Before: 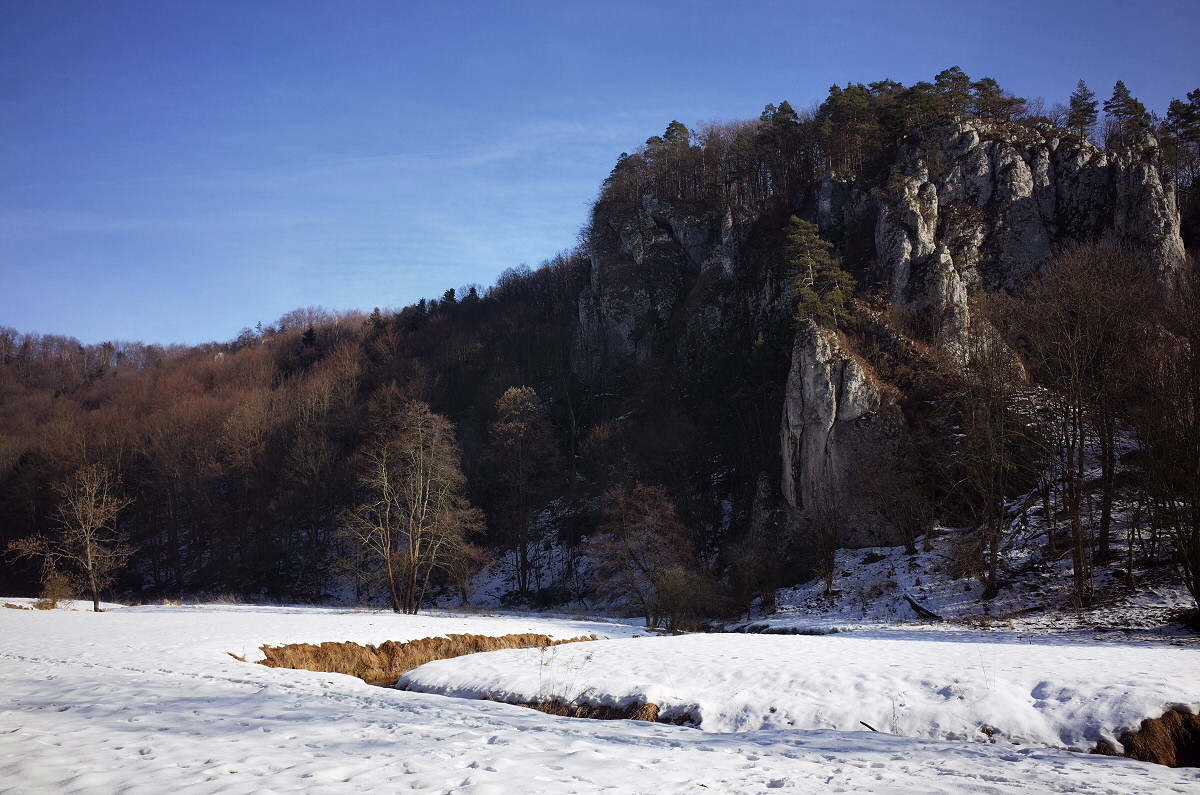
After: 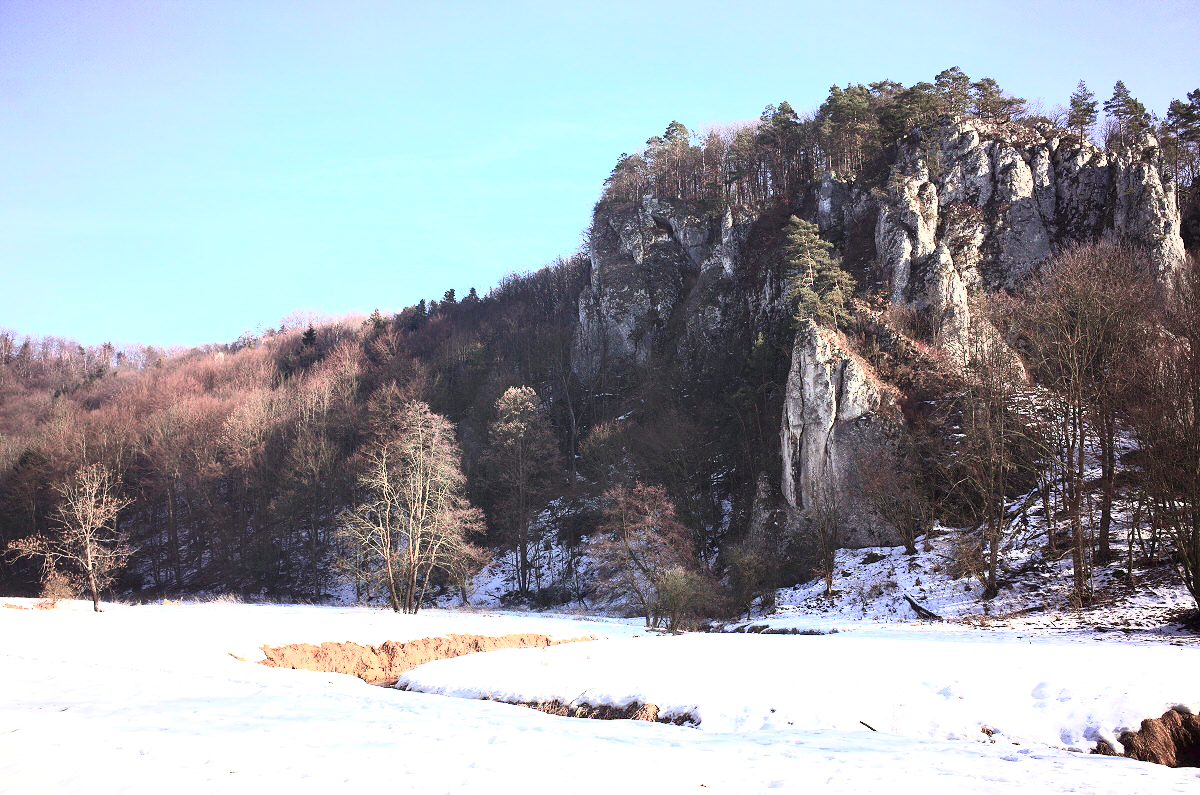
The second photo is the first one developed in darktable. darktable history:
exposure: exposure 1.5 EV, compensate highlight preservation false
tone curve: curves: ch0 [(0, 0) (0.059, 0.027) (0.162, 0.125) (0.304, 0.279) (0.547, 0.532) (0.828, 0.815) (1, 0.983)]; ch1 [(0, 0) (0.23, 0.166) (0.34, 0.298) (0.371, 0.334) (0.435, 0.408) (0.477, 0.469) (0.499, 0.498) (0.529, 0.544) (0.559, 0.587) (0.743, 0.798) (1, 1)]; ch2 [(0, 0) (0.431, 0.414) (0.498, 0.503) (0.524, 0.531) (0.568, 0.567) (0.6, 0.597) (0.643, 0.631) (0.74, 0.721) (1, 1)], color space Lab, independent channels, preserve colors none
contrast brightness saturation: contrast 0.43, brightness 0.56, saturation -0.19
